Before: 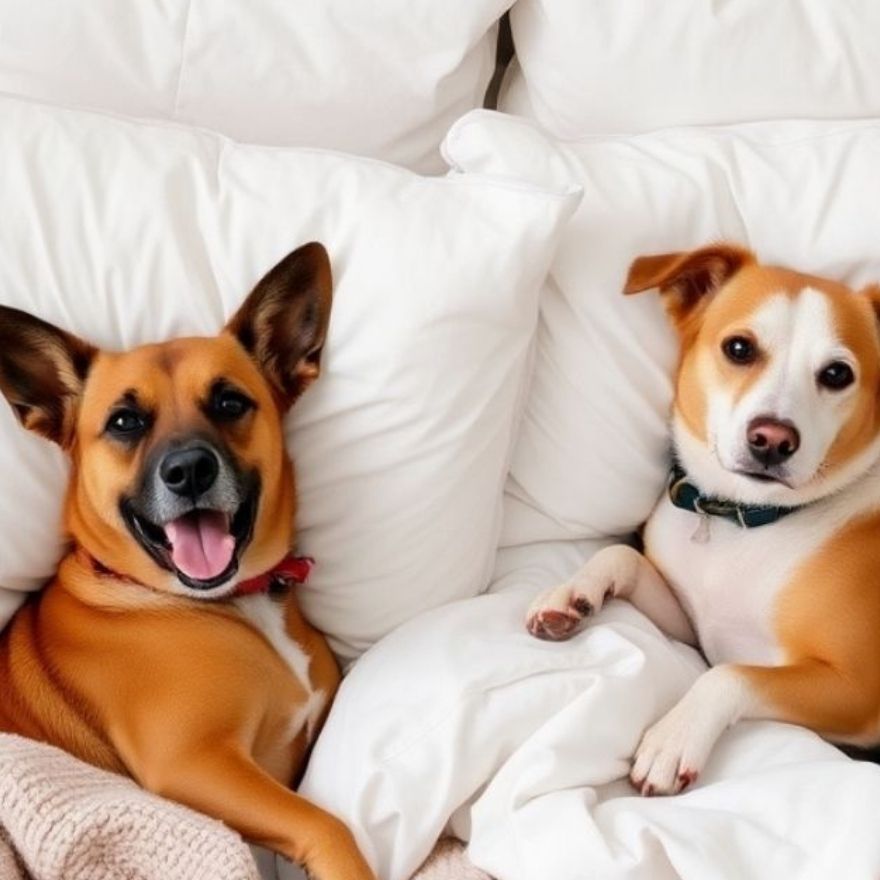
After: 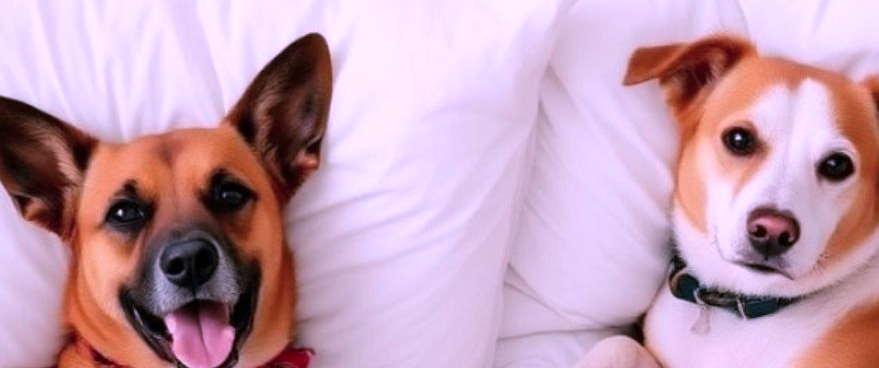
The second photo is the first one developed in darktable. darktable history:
crop and rotate: top 23.84%, bottom 34.294%
color correction: highlights a* 15.03, highlights b* -25.07
